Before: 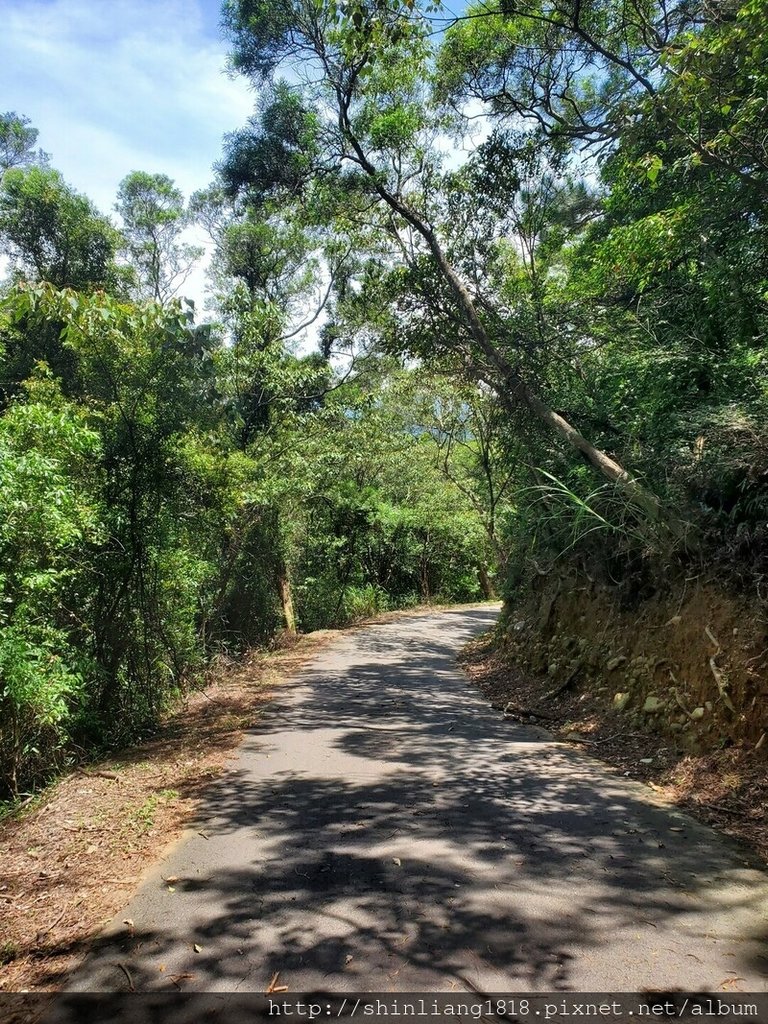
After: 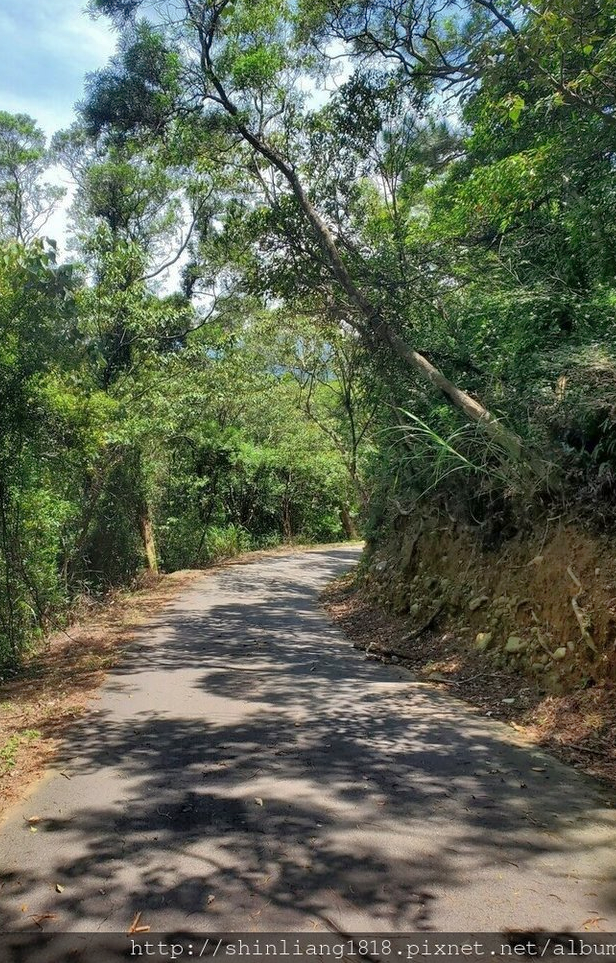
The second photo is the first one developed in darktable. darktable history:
shadows and highlights: on, module defaults
crop and rotate: left 18.018%, top 5.917%, right 1.687%
